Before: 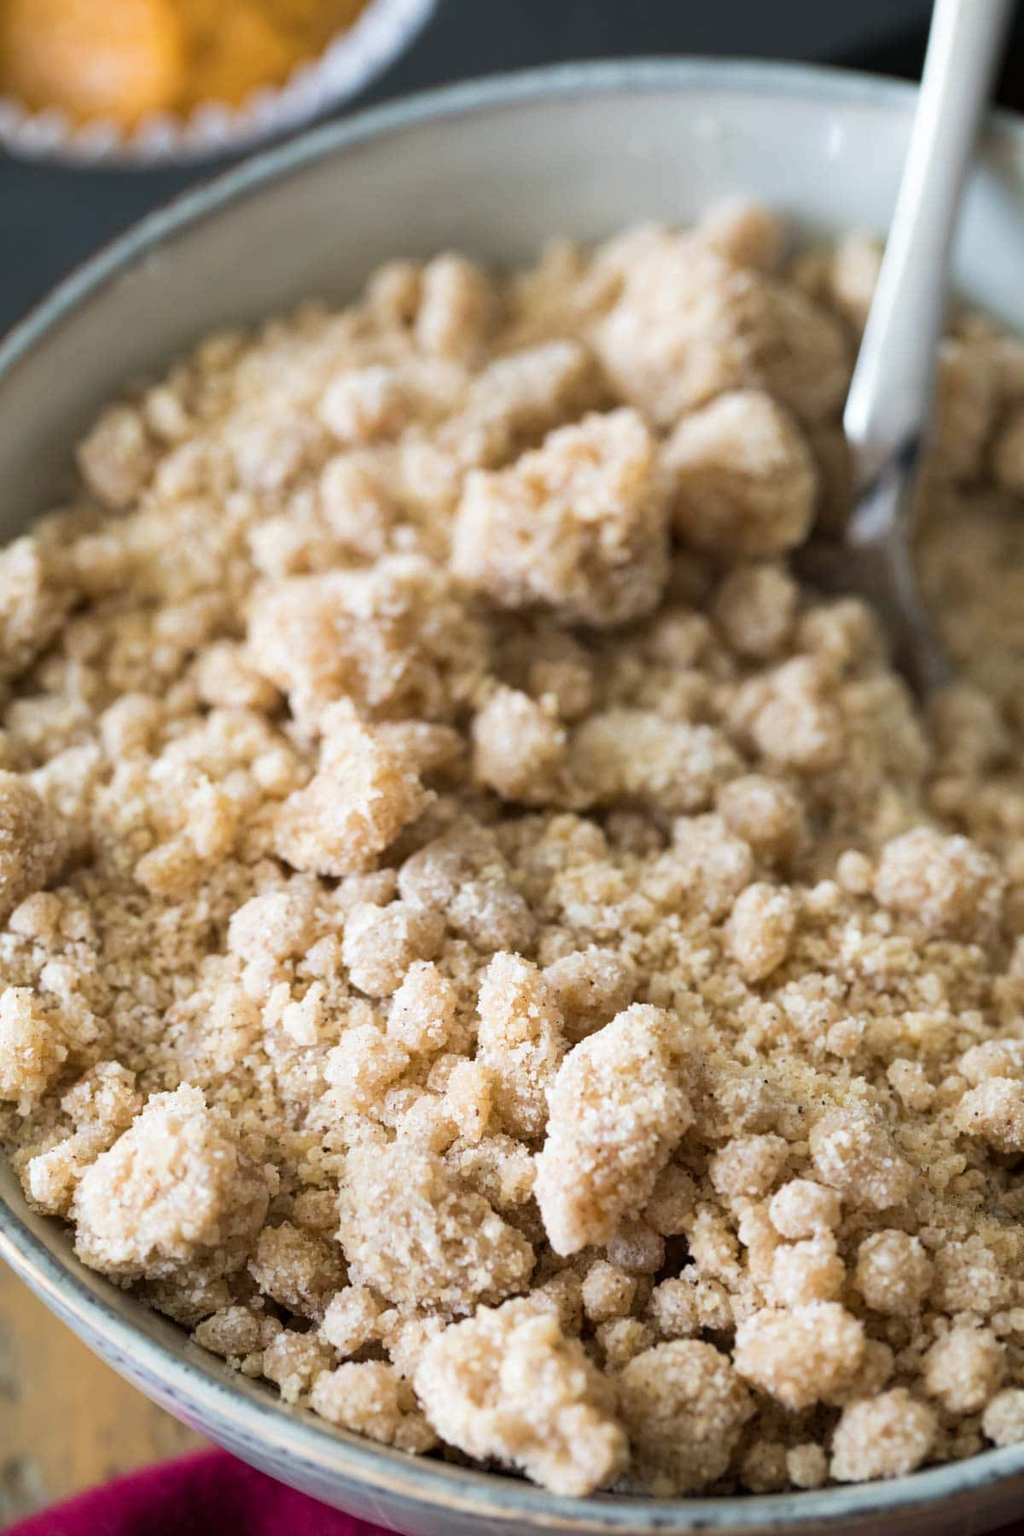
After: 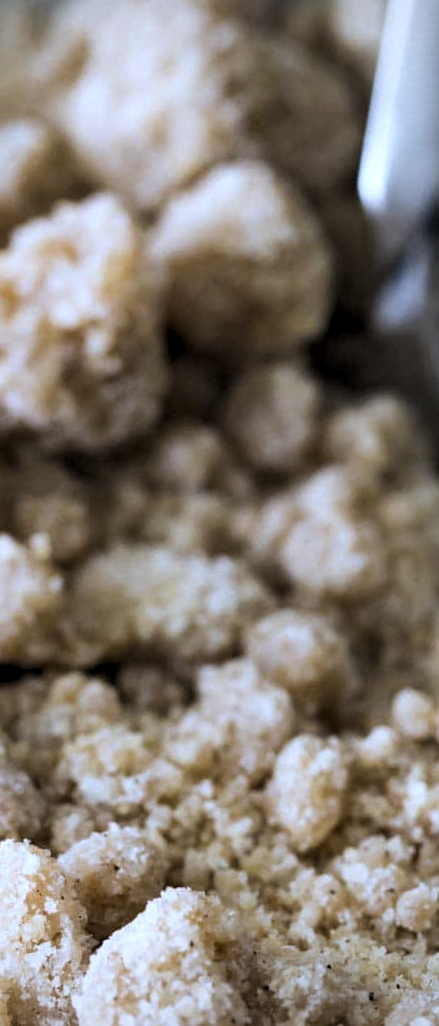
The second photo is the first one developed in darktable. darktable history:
levels: levels [0.116, 0.574, 1]
white balance: red 0.948, green 1.02, blue 1.176
vignetting: fall-off radius 60.92%
rotate and perspective: rotation -4.57°, crop left 0.054, crop right 0.944, crop top 0.087, crop bottom 0.914
crop and rotate: left 49.936%, top 10.094%, right 13.136%, bottom 24.256%
